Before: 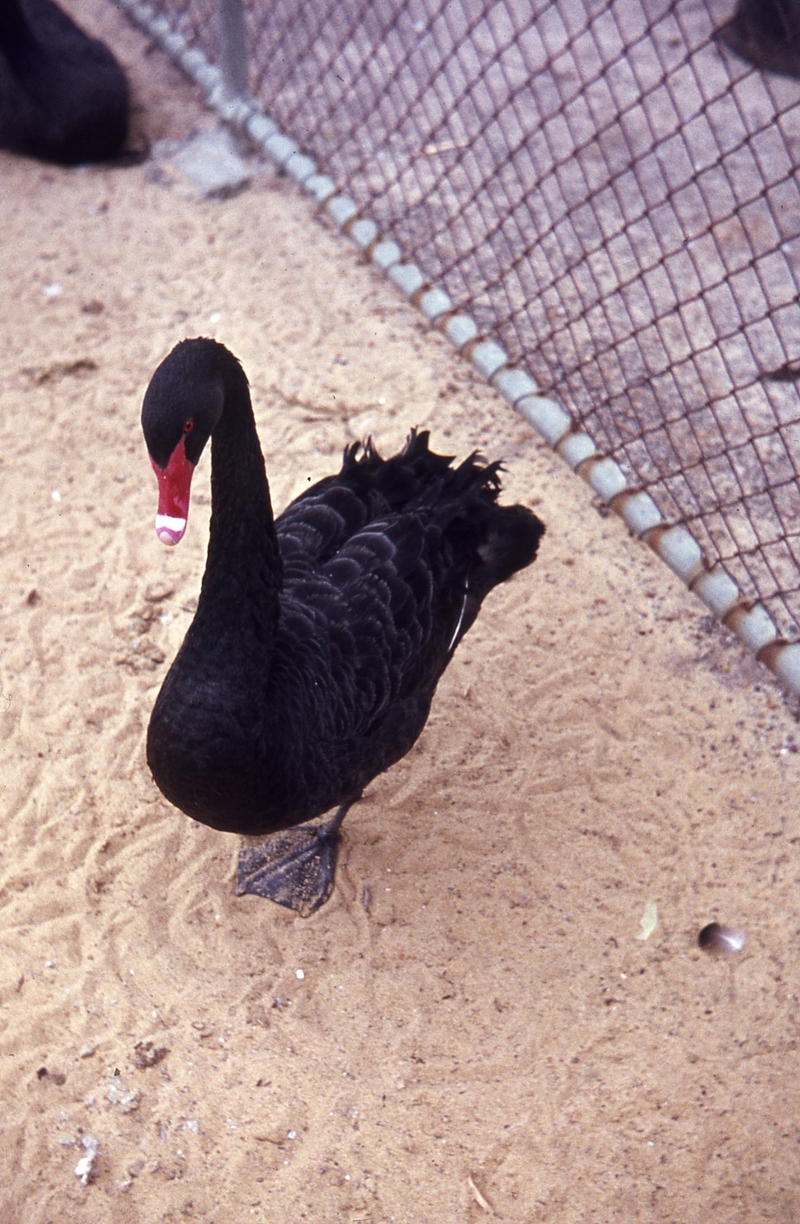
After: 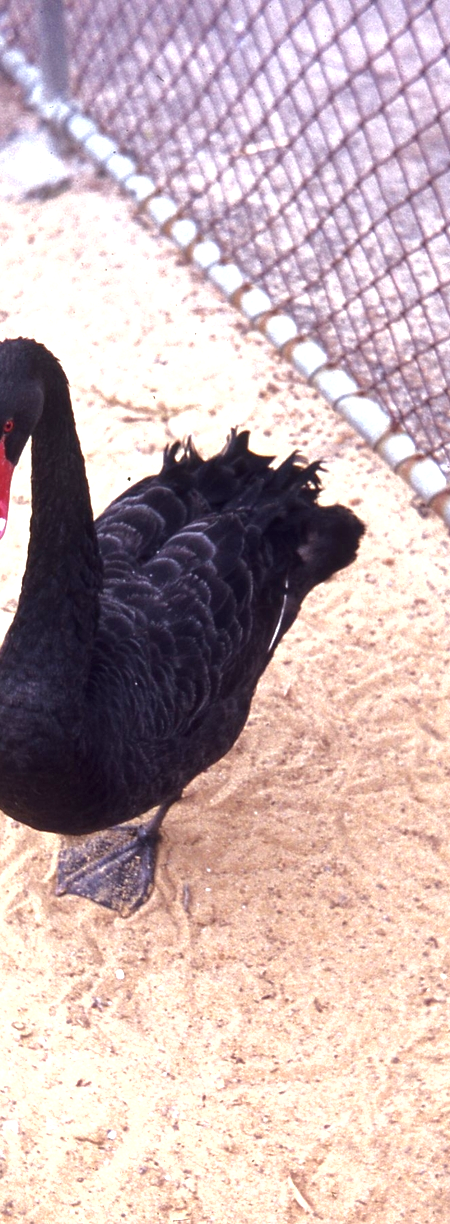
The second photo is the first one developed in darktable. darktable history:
crop and rotate: left 22.516%, right 21.234%
exposure: exposure 1 EV, compensate highlight preservation false
shadows and highlights: shadows -20, white point adjustment -2, highlights -35
